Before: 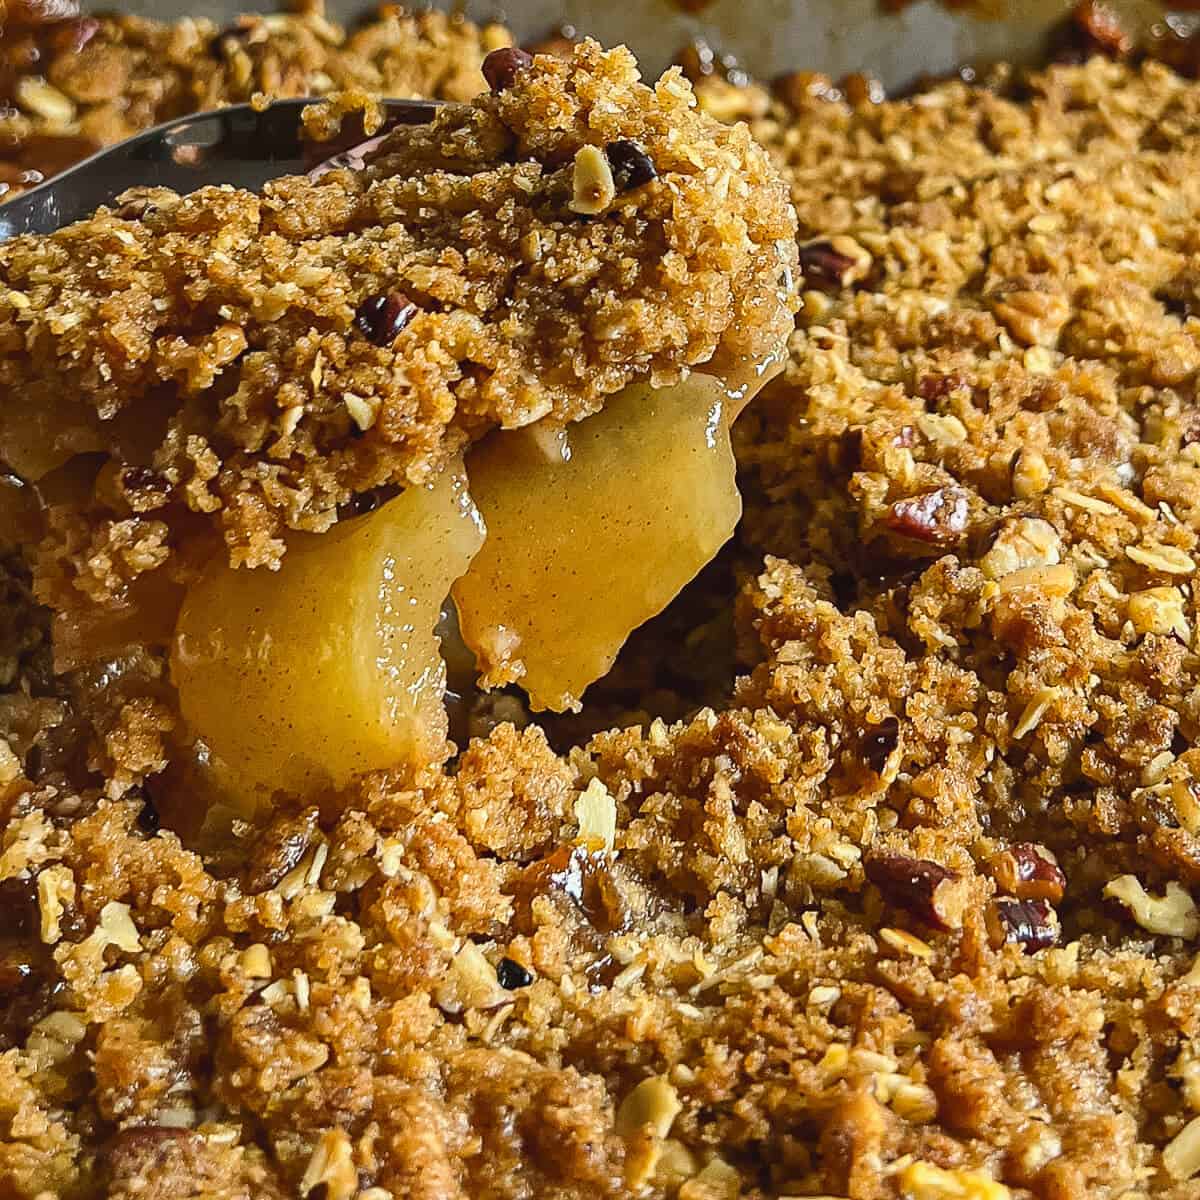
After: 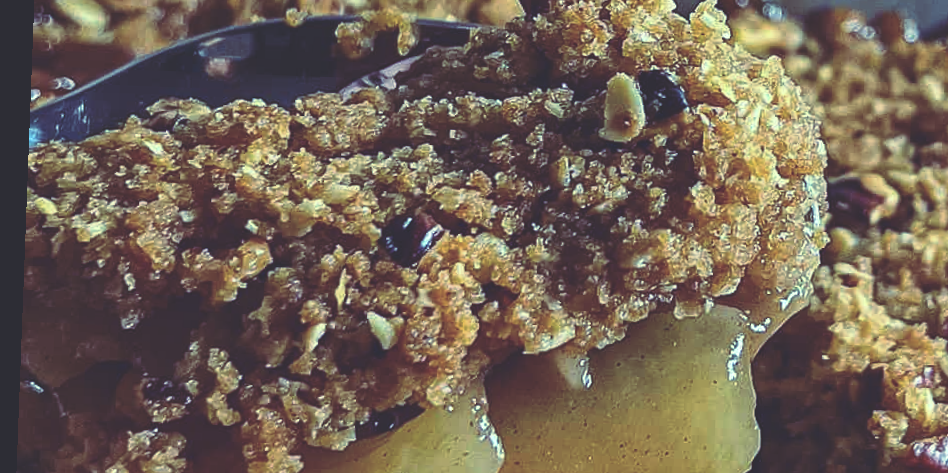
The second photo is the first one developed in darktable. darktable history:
tone equalizer: on, module defaults
rotate and perspective: rotation 2.17°, automatic cropping off
crop: left 0.579%, top 7.627%, right 23.167%, bottom 54.275%
rgb curve: curves: ch0 [(0, 0.186) (0.314, 0.284) (0.576, 0.466) (0.805, 0.691) (0.936, 0.886)]; ch1 [(0, 0.186) (0.314, 0.284) (0.581, 0.534) (0.771, 0.746) (0.936, 0.958)]; ch2 [(0, 0.216) (0.275, 0.39) (1, 1)], mode RGB, independent channels, compensate middle gray true, preserve colors none
